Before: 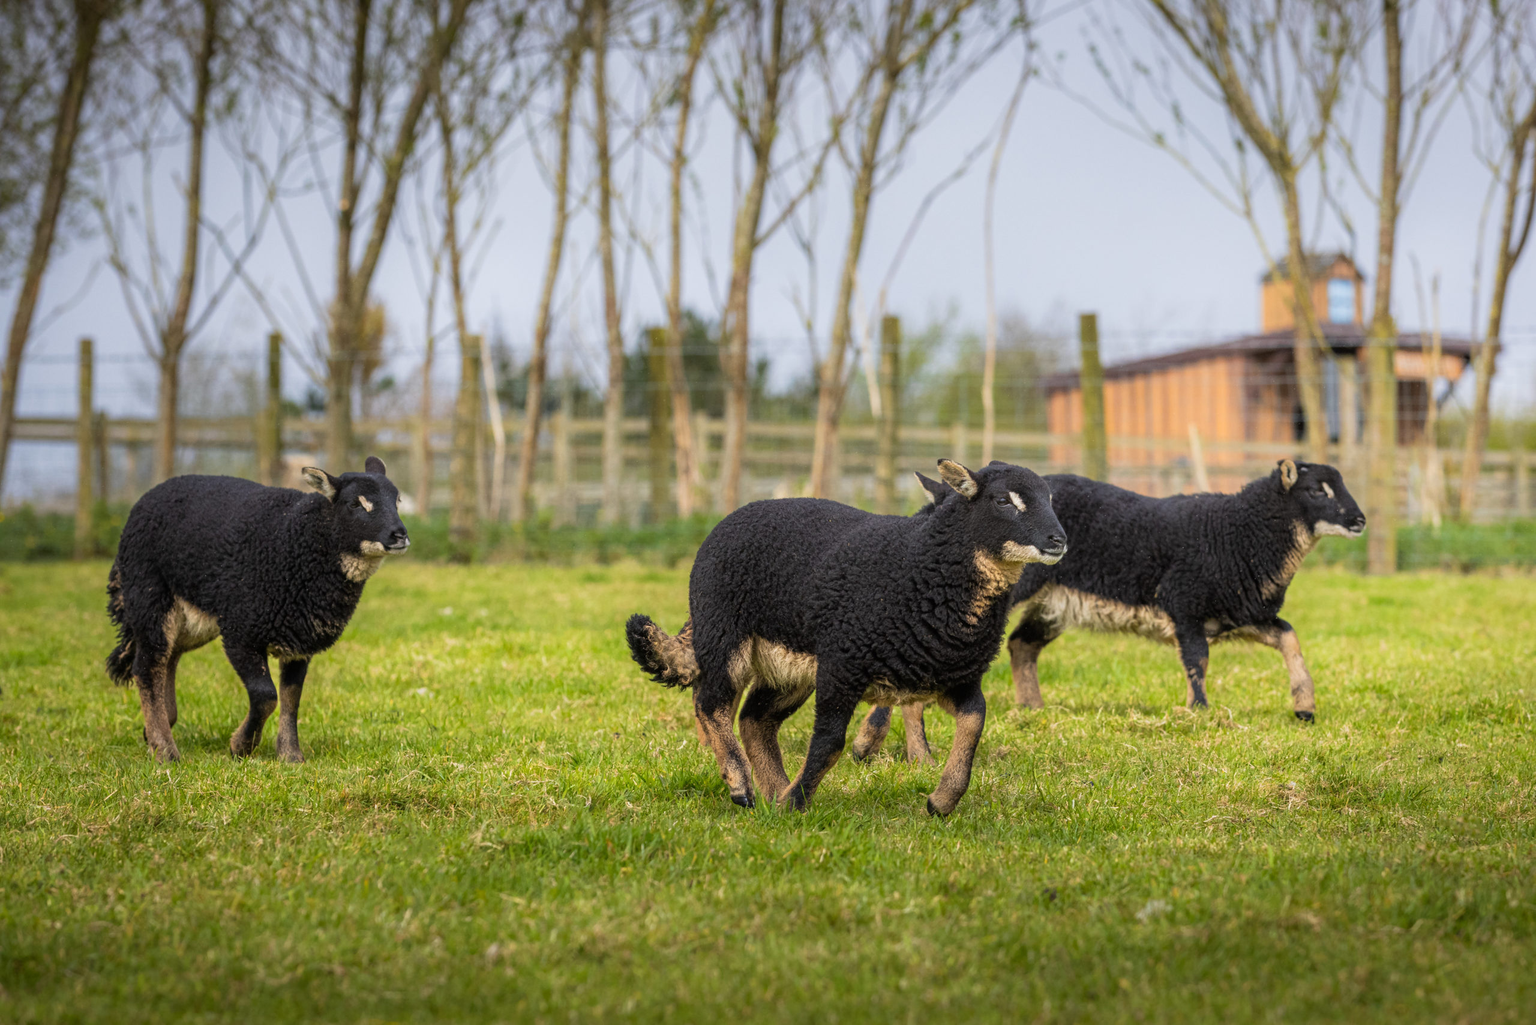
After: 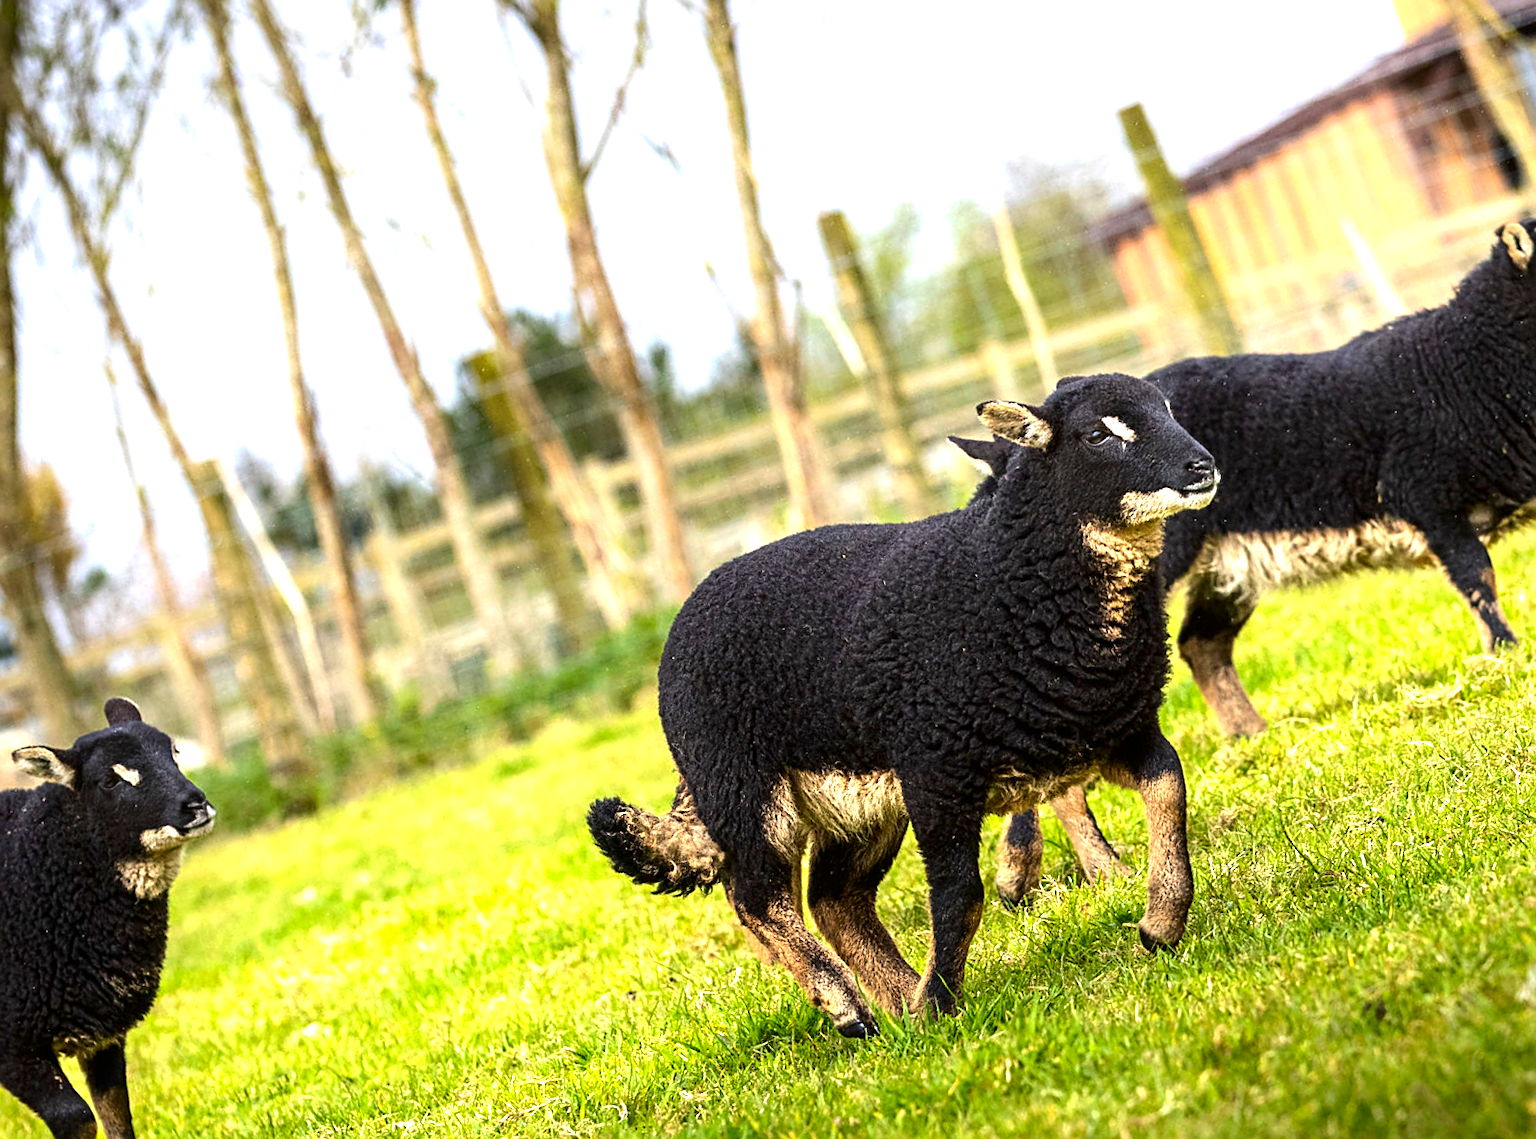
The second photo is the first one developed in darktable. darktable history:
exposure: black level correction 0, exposure 1.2 EV, compensate highlight preservation false
sharpen: on, module defaults
contrast brightness saturation: contrast 0.126, brightness -0.227, saturation 0.144
crop and rotate: angle 19.01°, left 6.928%, right 4.13%, bottom 1.078%
